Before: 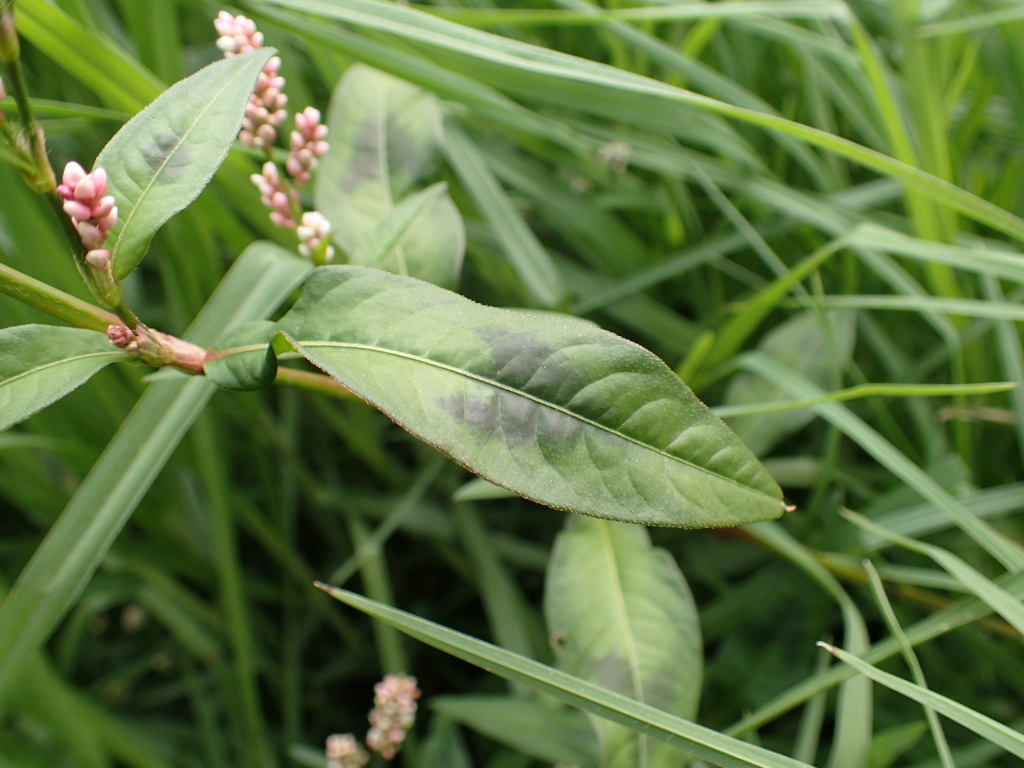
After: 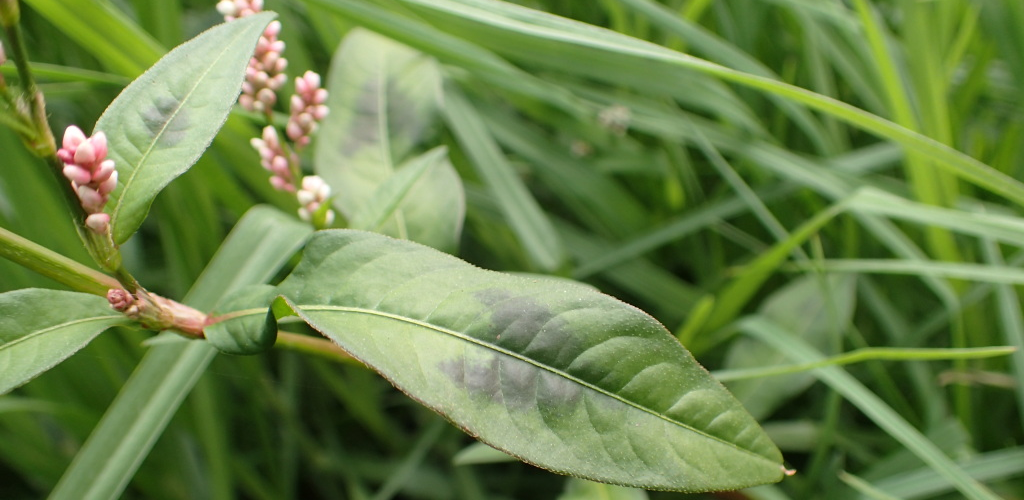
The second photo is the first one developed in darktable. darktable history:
crop and rotate: top 4.79%, bottom 29.978%
